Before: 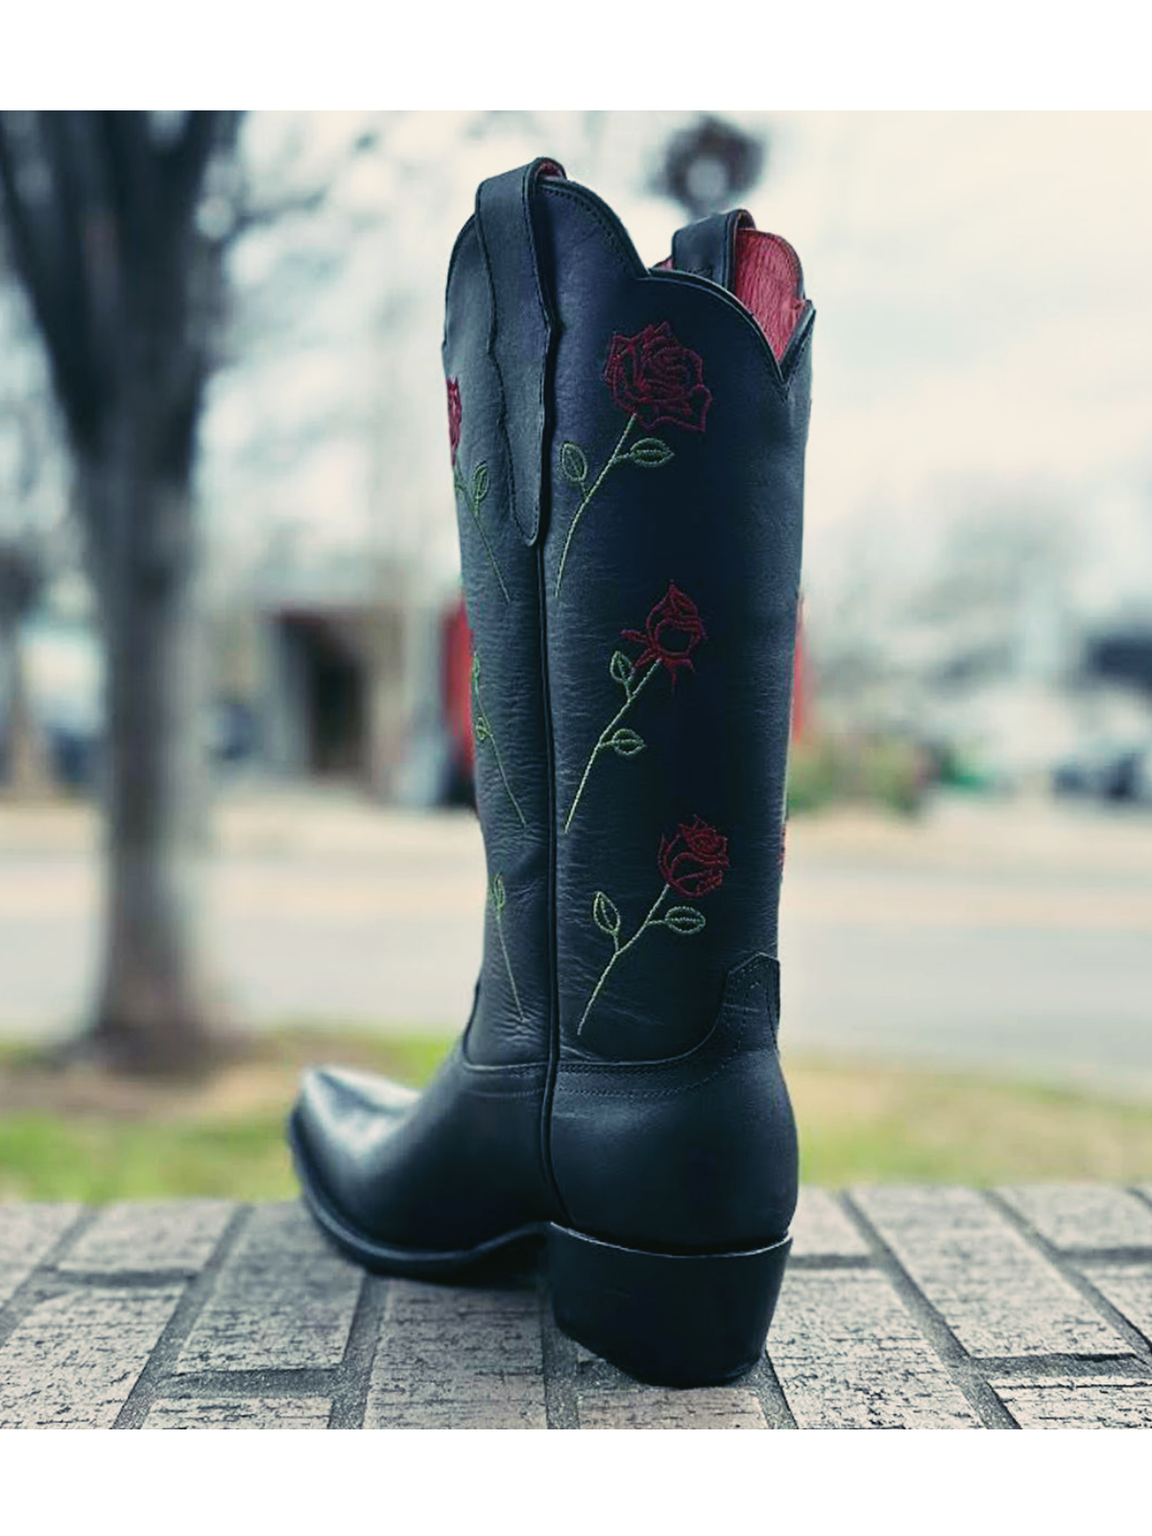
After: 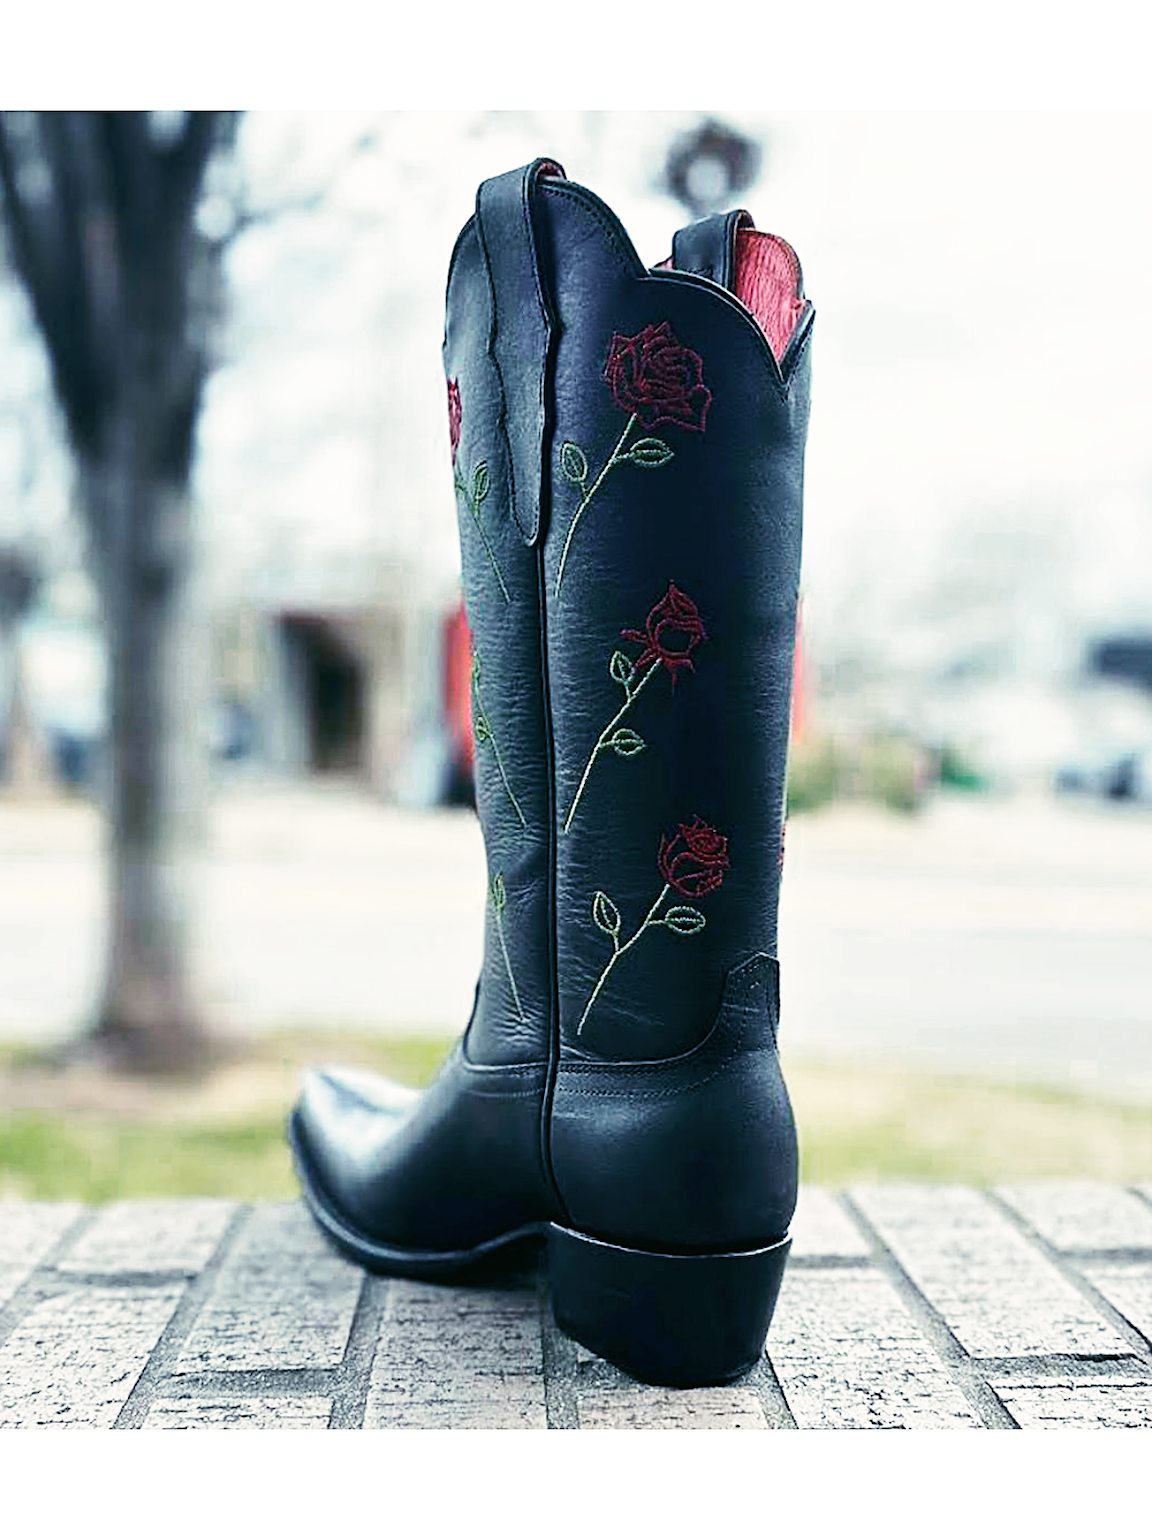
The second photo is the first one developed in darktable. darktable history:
color correction: saturation 0.8
contrast brightness saturation: contrast 0.1, brightness 0.03, saturation 0.09
sharpen: on, module defaults
tone equalizer: on, module defaults
base curve: curves: ch0 [(0, 0) (0.005, 0.002) (0.15, 0.3) (0.4, 0.7) (0.75, 0.95) (1, 1)], preserve colors none
color zones: curves: ch0 [(0, 0.558) (0.143, 0.548) (0.286, 0.447) (0.429, 0.259) (0.571, 0.5) (0.714, 0.5) (0.857, 0.593) (1, 0.558)]; ch1 [(0, 0.543) (0.01, 0.544) (0.12, 0.492) (0.248, 0.458) (0.5, 0.534) (0.748, 0.5) (0.99, 0.469) (1, 0.543)]; ch2 [(0, 0.507) (0.143, 0.522) (0.286, 0.505) (0.429, 0.5) (0.571, 0.5) (0.714, 0.5) (0.857, 0.5) (1, 0.507)]
